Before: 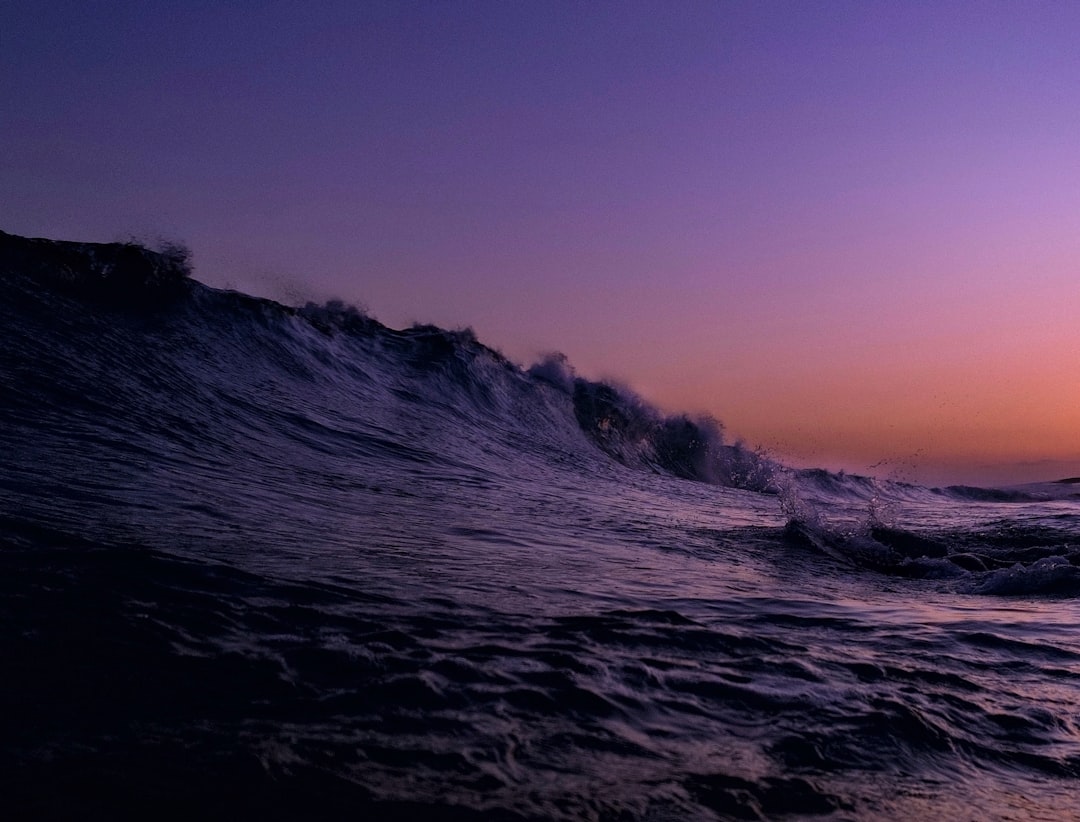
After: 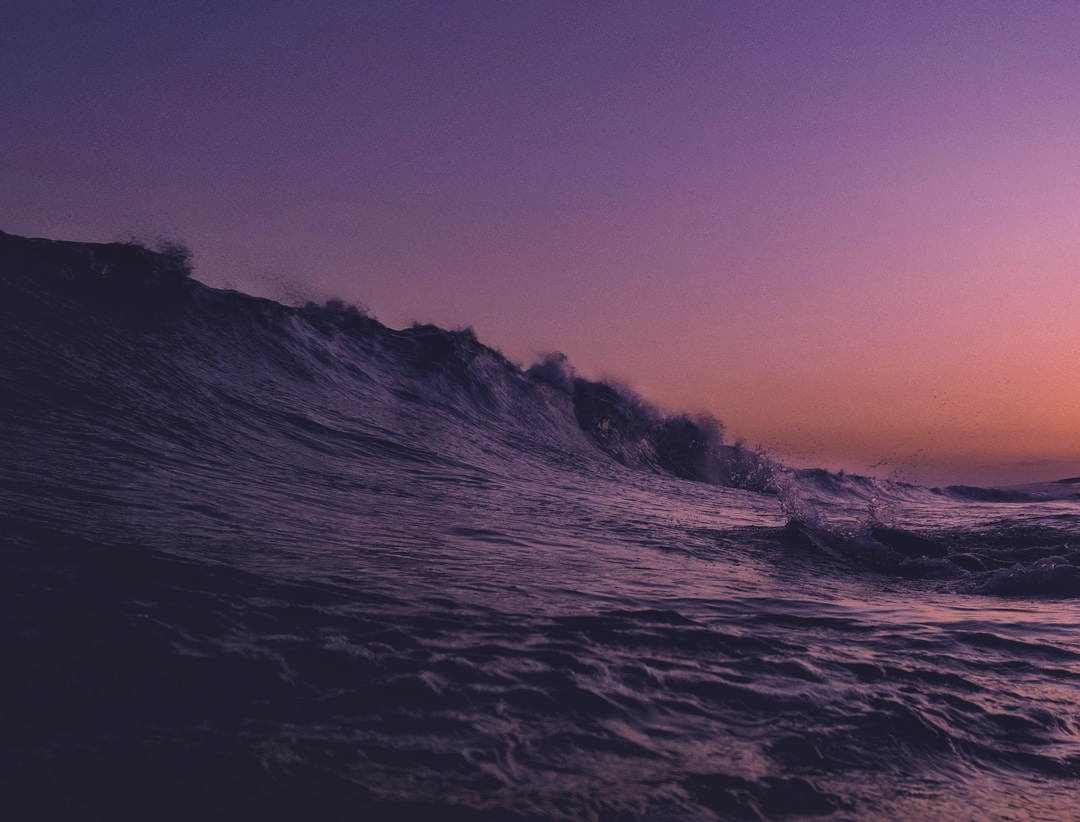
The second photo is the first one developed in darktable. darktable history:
color correction: highlights a* 19.56, highlights b* 27.03, shadows a* 3.38, shadows b* -16.93, saturation 0.726
exposure: black level correction -0.015, exposure -0.128 EV, compensate exposure bias true, compensate highlight preservation false
local contrast: mode bilateral grid, contrast 20, coarseness 51, detail 119%, midtone range 0.2
